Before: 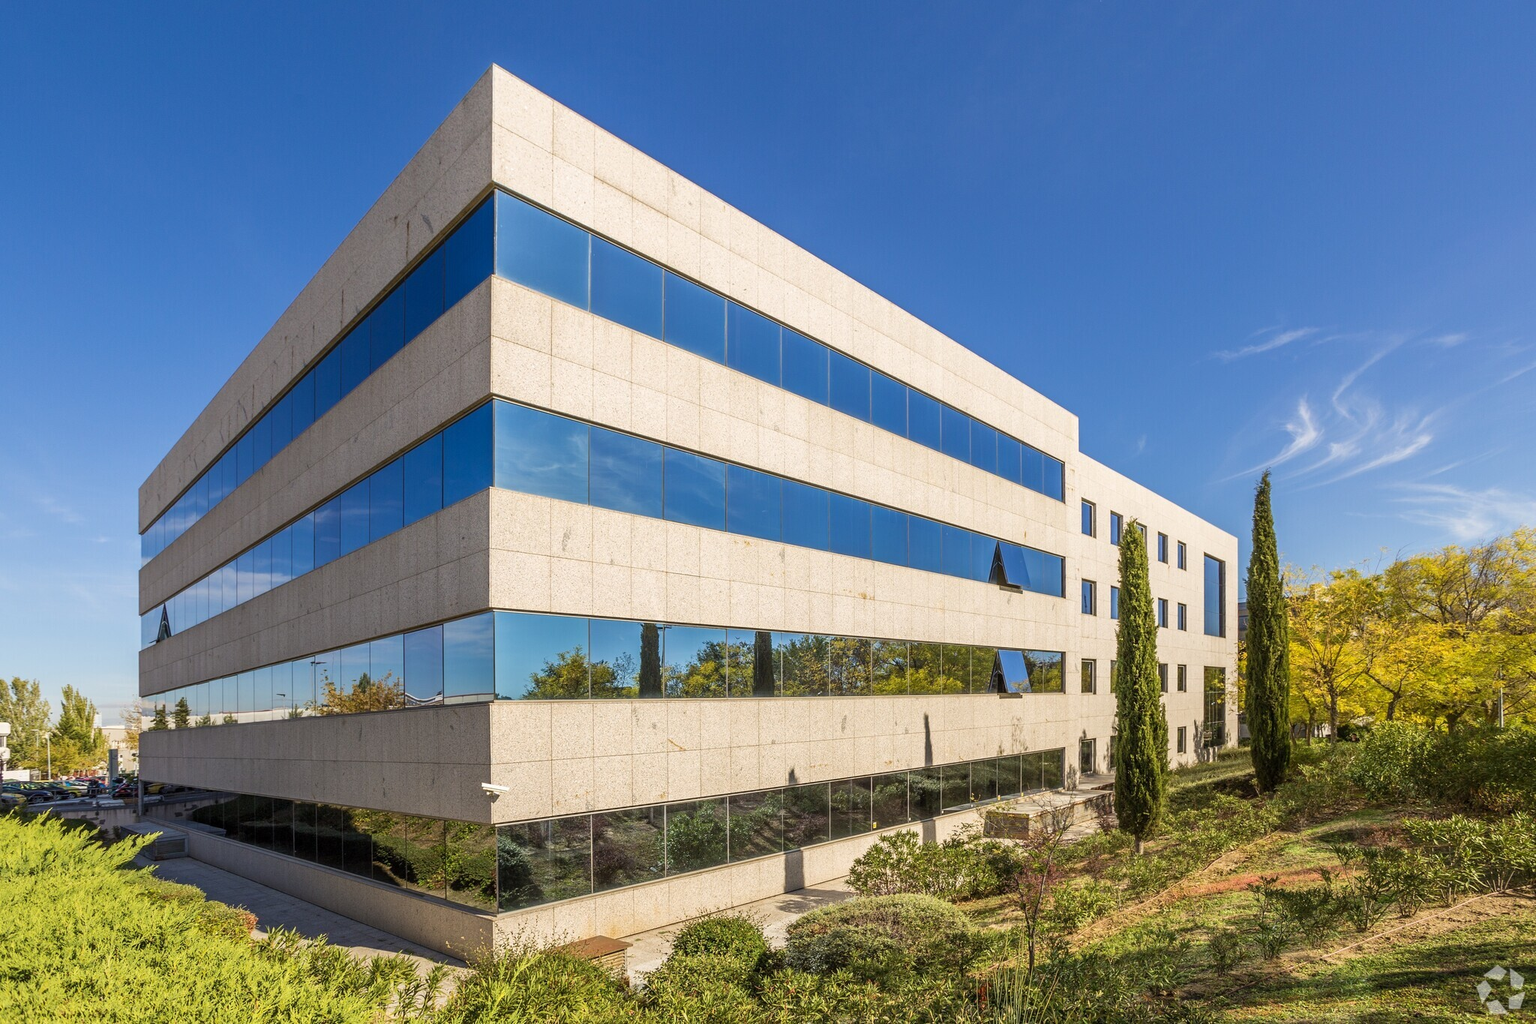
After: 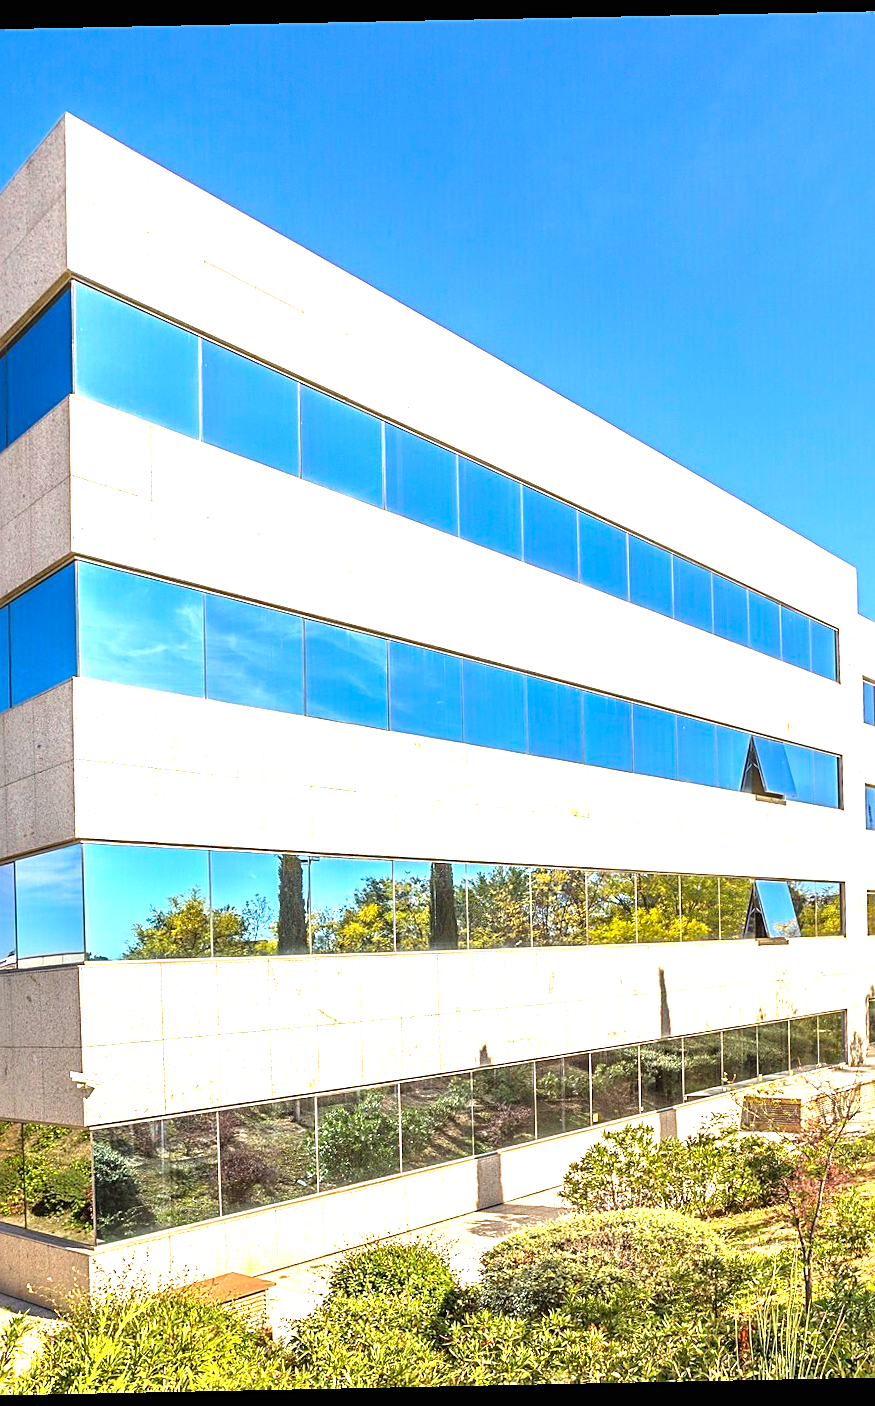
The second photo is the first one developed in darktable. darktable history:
sharpen: on, module defaults
crop: left 28.583%, right 29.231%
exposure: black level correction 0, exposure 1.45 EV, compensate exposure bias true, compensate highlight preservation false
rotate and perspective: rotation -1.17°, automatic cropping off
